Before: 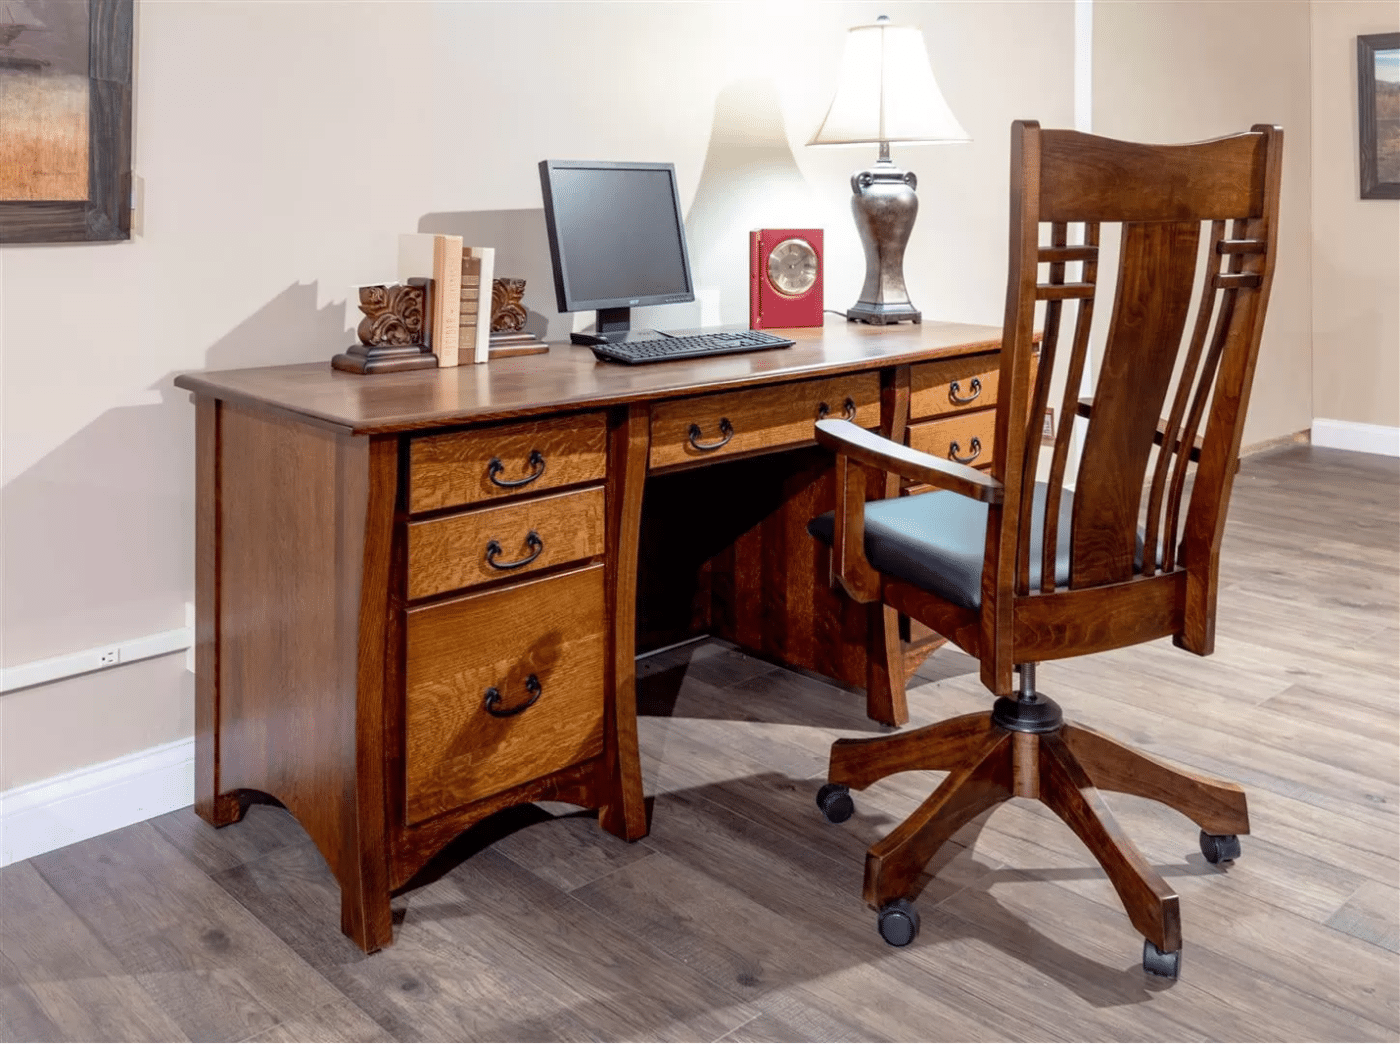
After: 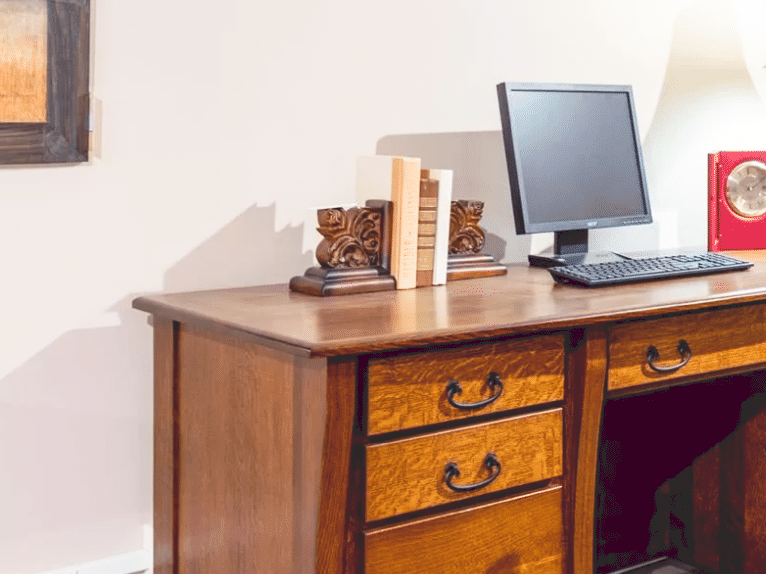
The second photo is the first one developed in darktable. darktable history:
tone curve: curves: ch0 [(0, 0) (0.003, 0.156) (0.011, 0.156) (0.025, 0.161) (0.044, 0.164) (0.069, 0.178) (0.1, 0.201) (0.136, 0.229) (0.177, 0.263) (0.224, 0.301) (0.277, 0.355) (0.335, 0.415) (0.399, 0.48) (0.468, 0.561) (0.543, 0.647) (0.623, 0.735) (0.709, 0.819) (0.801, 0.893) (0.898, 0.953) (1, 1)], preserve colors none
crop and rotate: left 3.047%, top 7.509%, right 42.236%, bottom 37.598%
color balance rgb: perceptual saturation grading › global saturation 20%, global vibrance 20%
